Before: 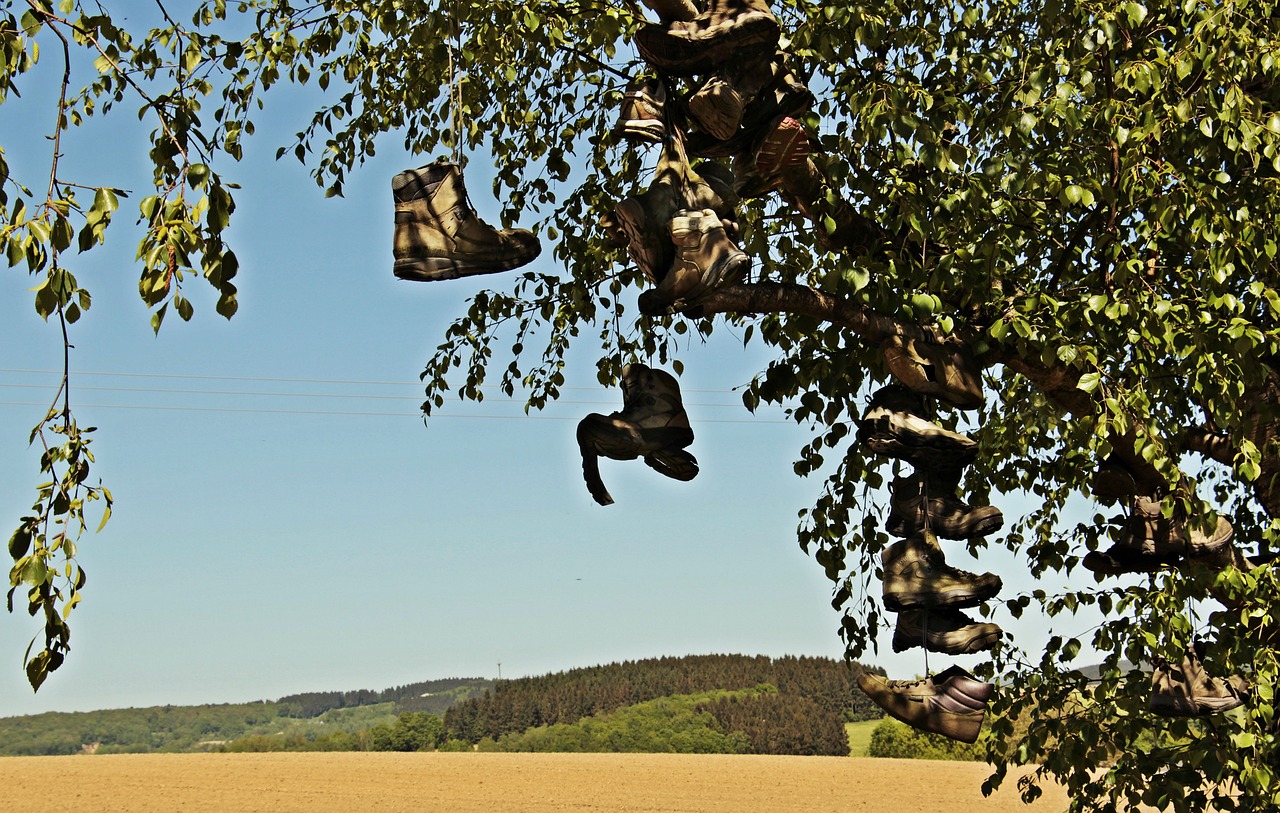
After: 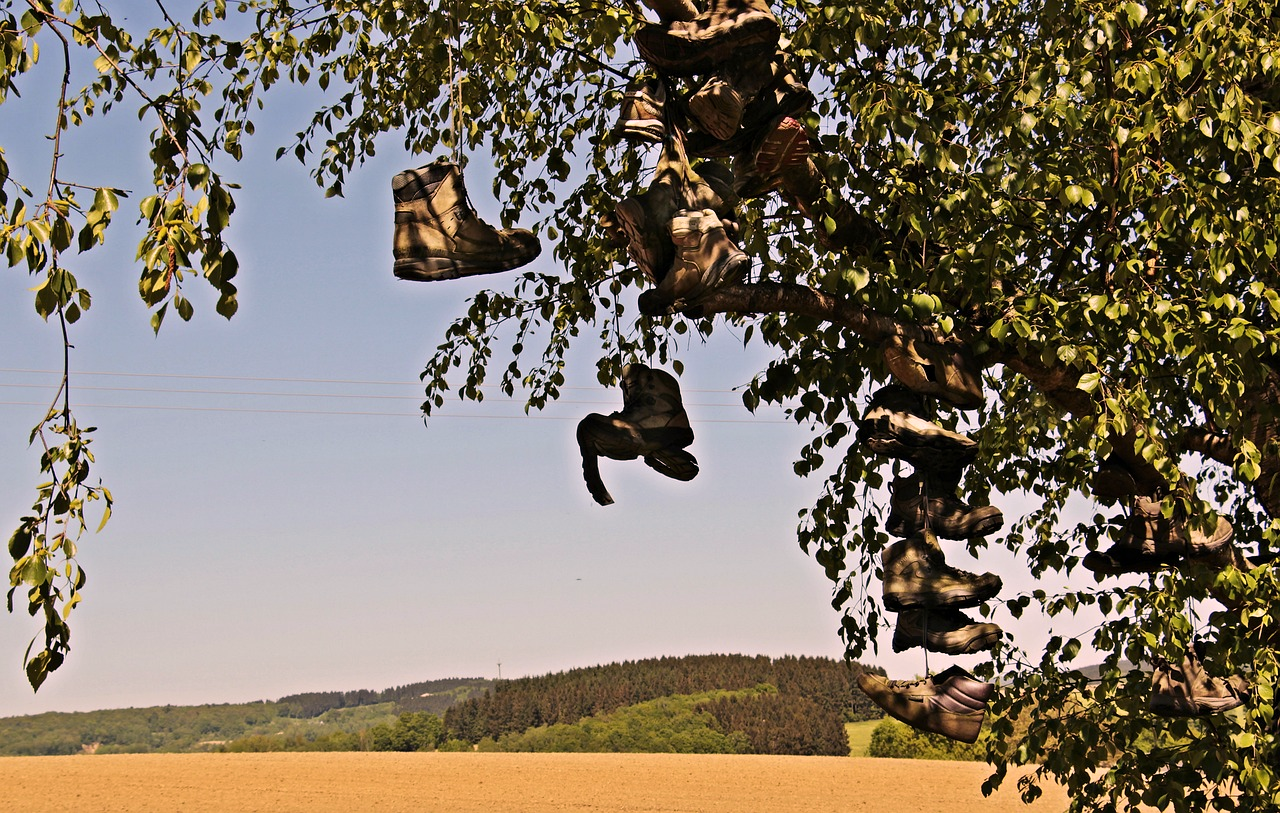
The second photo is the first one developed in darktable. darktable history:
color correction: highlights a* 14.52, highlights b* 4.82
